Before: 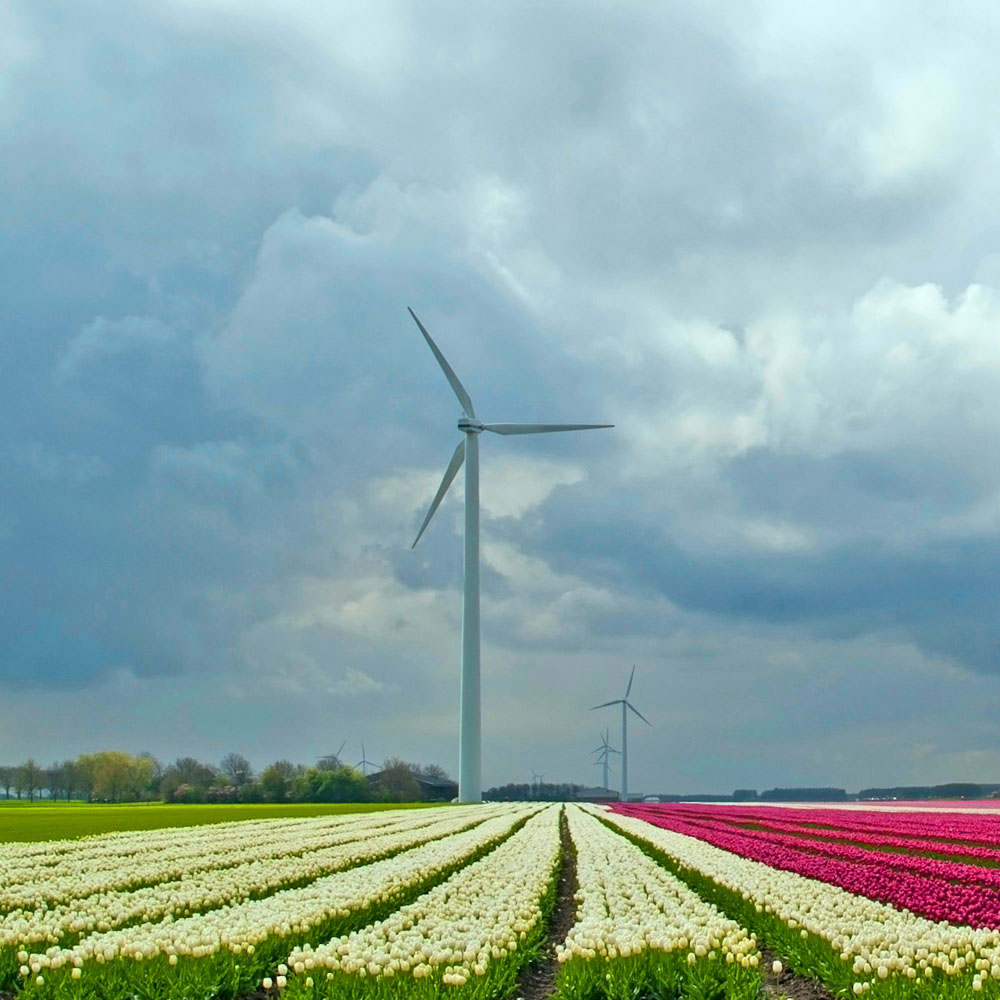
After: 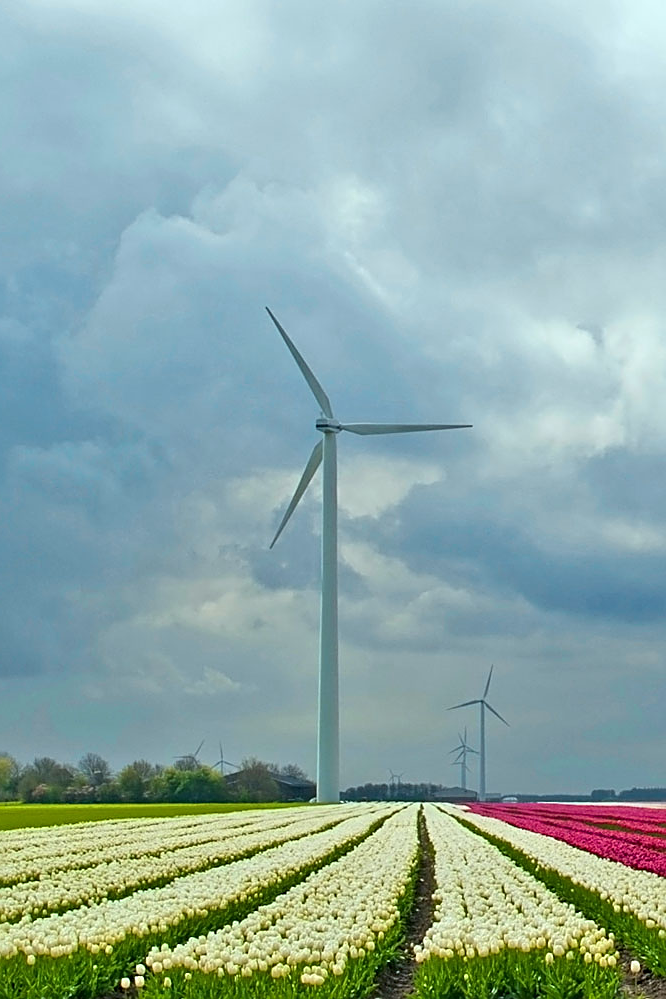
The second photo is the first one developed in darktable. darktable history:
exposure: compensate highlight preservation false
crop and rotate: left 14.292%, right 19.041%
sharpen: on, module defaults
